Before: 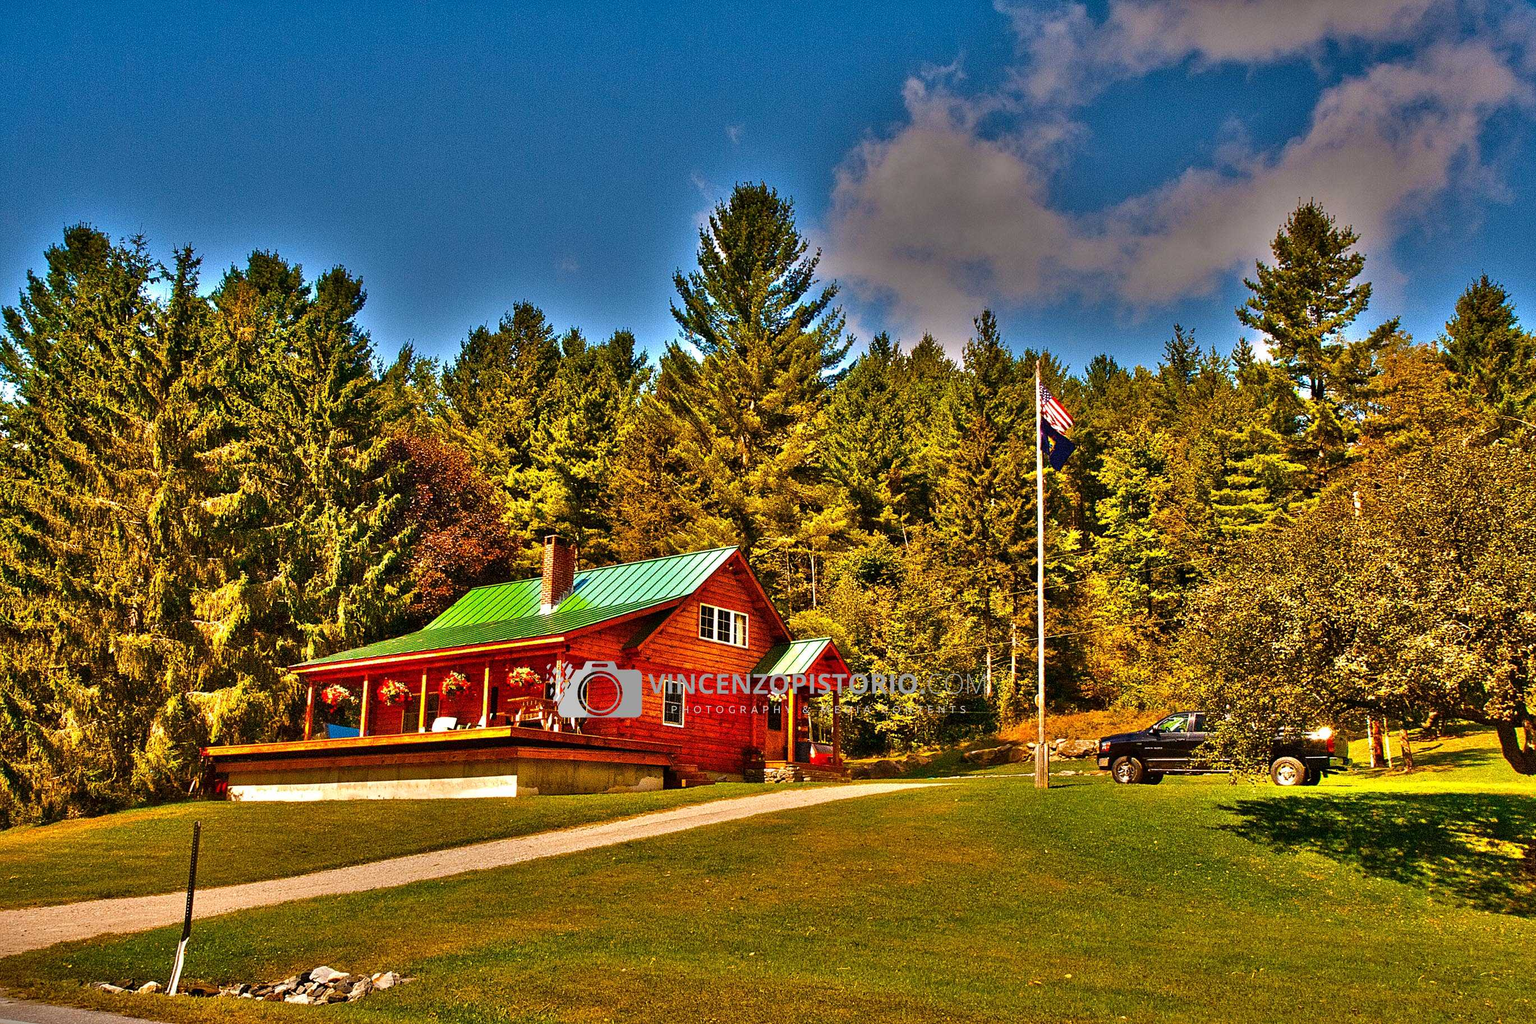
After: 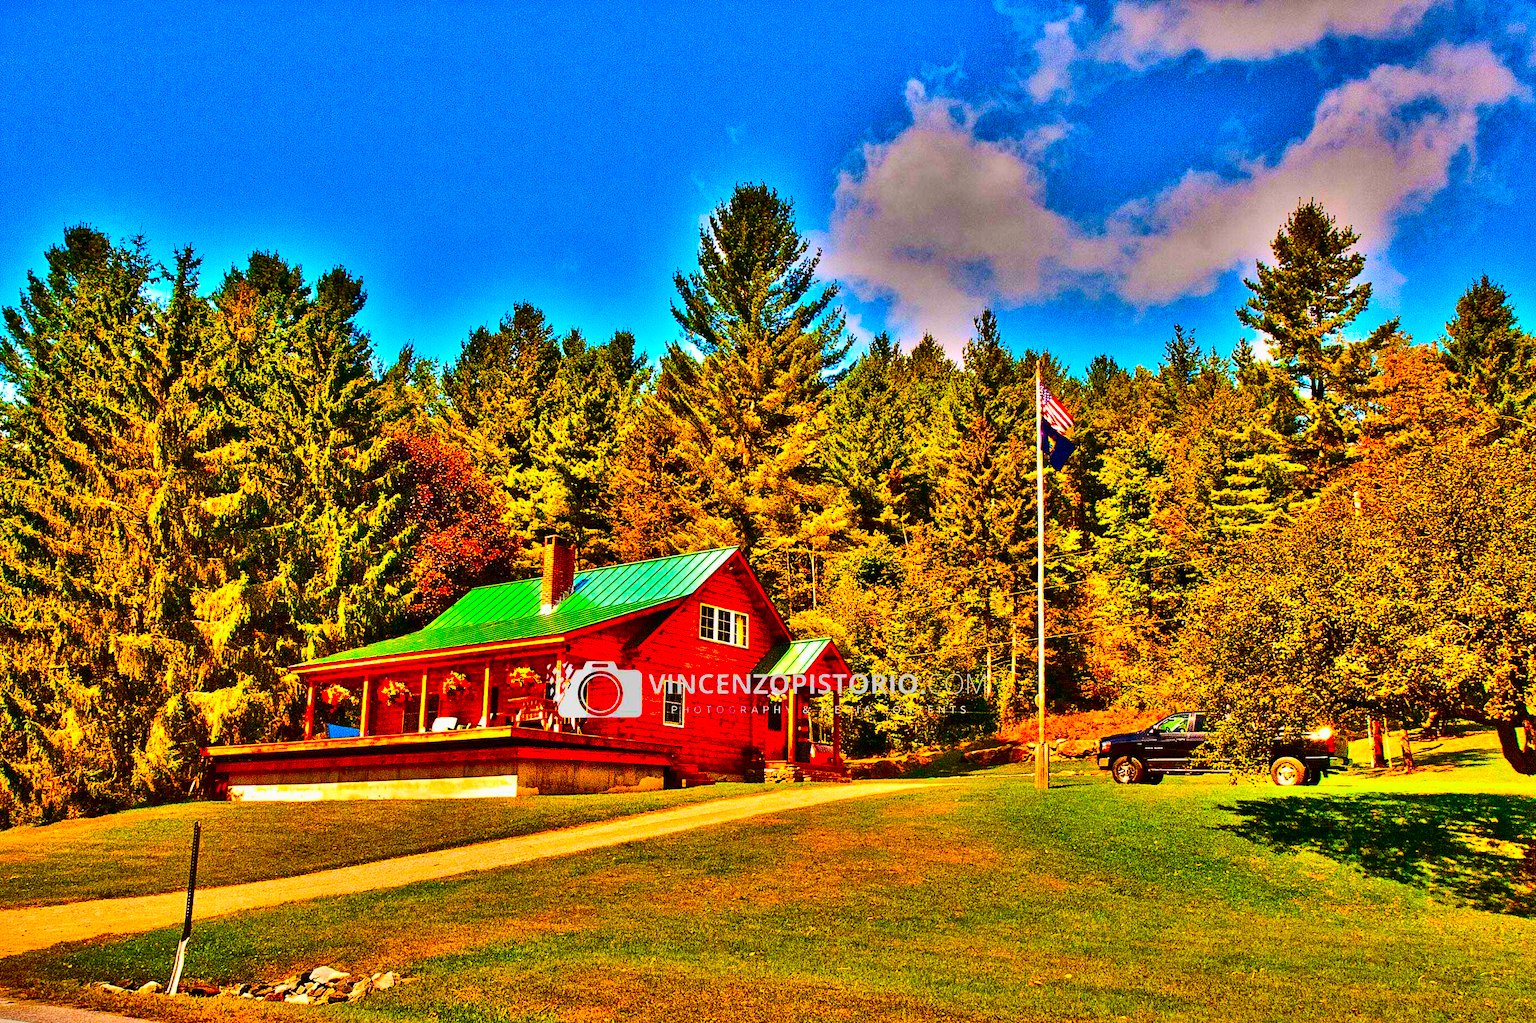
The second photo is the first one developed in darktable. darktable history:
shadows and highlights: shadows 75.26, highlights -24.95, soften with gaussian
color balance rgb: shadows fall-off 101.642%, perceptual saturation grading › global saturation 25.517%, perceptual brilliance grading › mid-tones 9.658%, perceptual brilliance grading › shadows 14.475%, mask middle-gray fulcrum 21.725%
tone curve: curves: ch0 [(0, 0) (0.071, 0.058) (0.266, 0.268) (0.498, 0.542) (0.766, 0.807) (1, 0.983)]; ch1 [(0, 0) (0.346, 0.307) (0.408, 0.387) (0.463, 0.465) (0.482, 0.493) (0.502, 0.499) (0.517, 0.505) (0.55, 0.554) (0.597, 0.61) (0.651, 0.698) (1, 1)]; ch2 [(0, 0) (0.346, 0.34) (0.434, 0.46) (0.485, 0.494) (0.5, 0.498) (0.509, 0.517) (0.526, 0.539) (0.583, 0.603) (0.625, 0.659) (1, 1)], color space Lab, linked channels, preserve colors none
contrast brightness saturation: contrast 0.261, brightness 0.017, saturation 0.857
